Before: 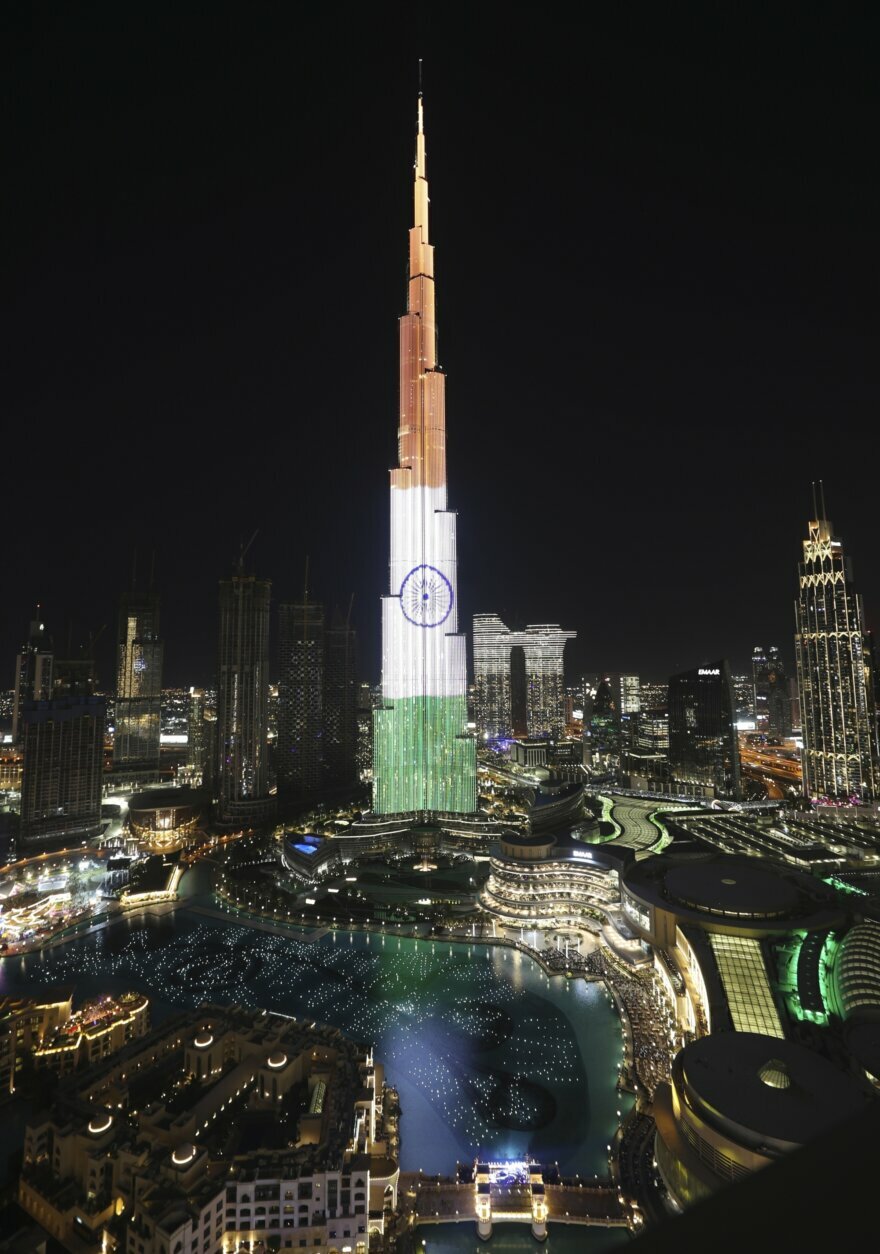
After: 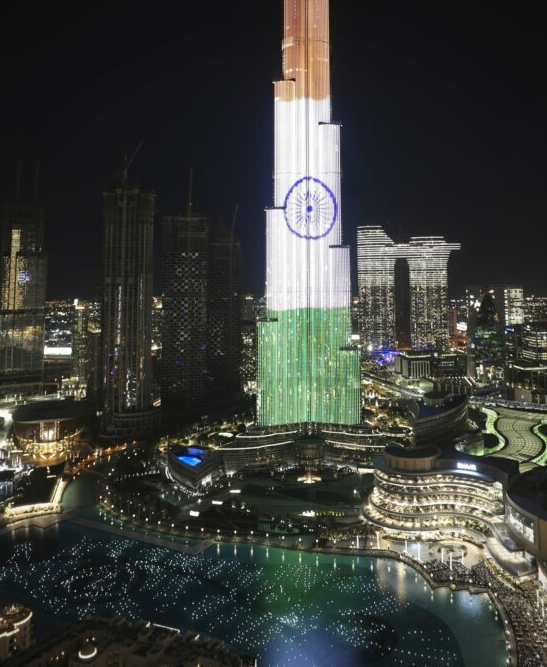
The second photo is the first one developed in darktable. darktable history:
crop: left 13.24%, top 31%, right 24.541%, bottom 15.78%
color zones: curves: ch1 [(0.25, 0.5) (0.747, 0.71)]
vignetting: fall-off radius 61.21%
